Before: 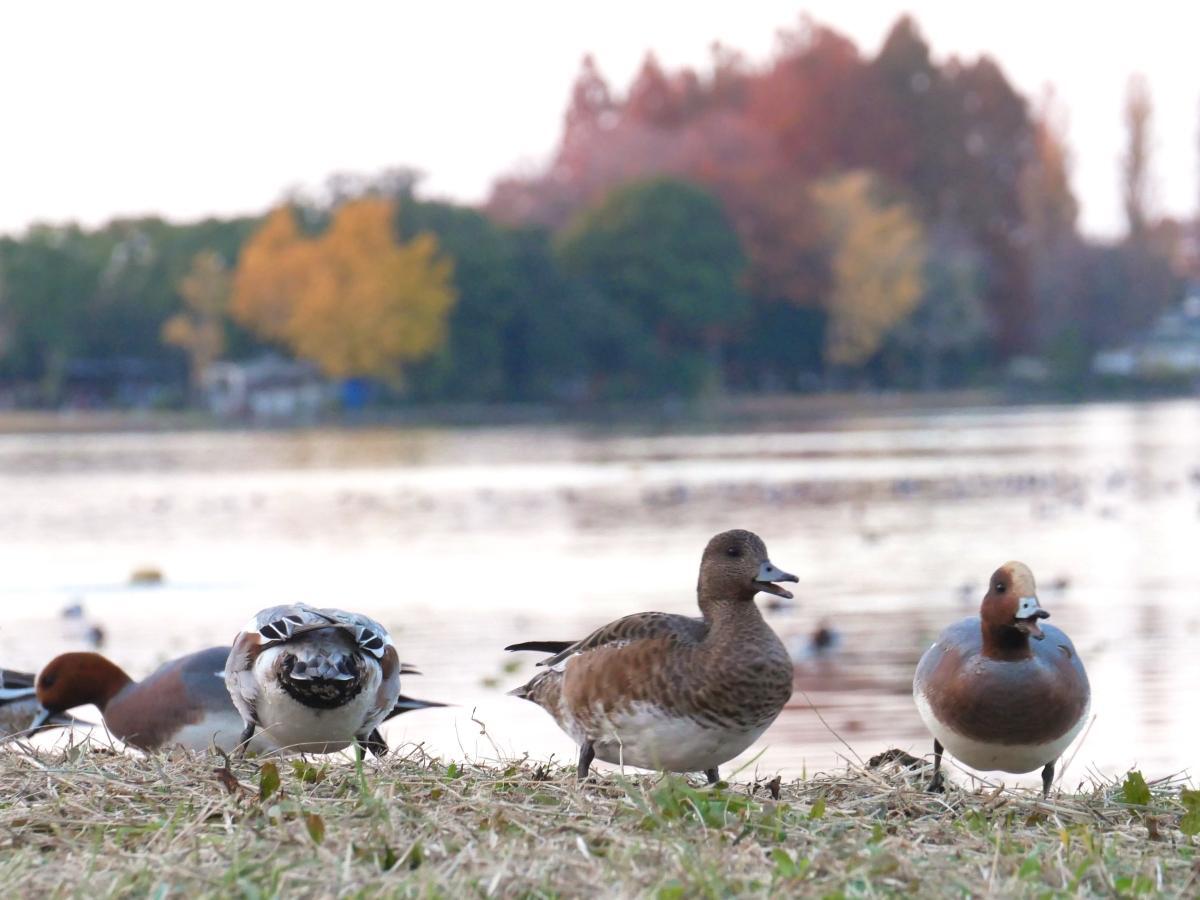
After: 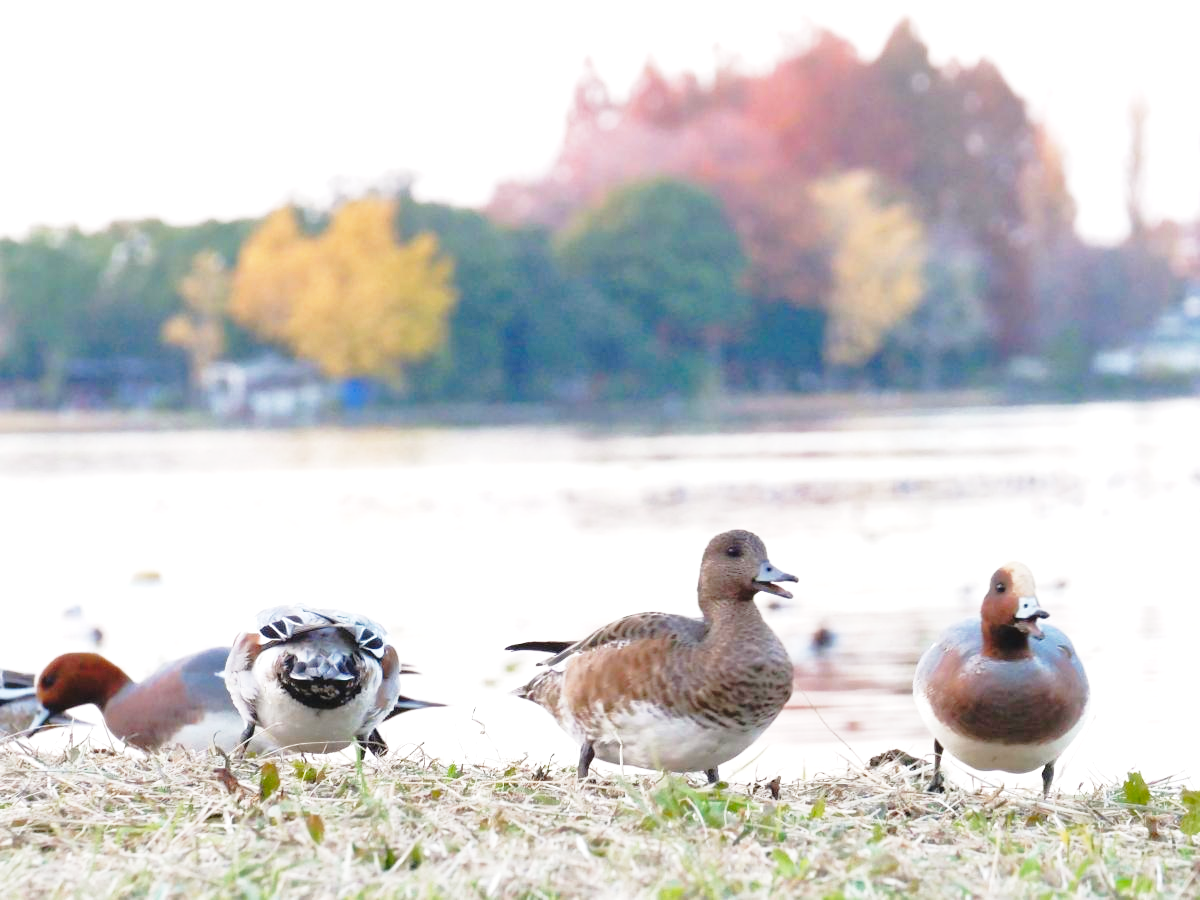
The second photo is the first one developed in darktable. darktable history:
white balance: emerald 1
exposure: exposure 0.722 EV, compensate highlight preservation false
base curve: curves: ch0 [(0, 0) (0.028, 0.03) (0.121, 0.232) (0.46, 0.748) (0.859, 0.968) (1, 1)], preserve colors none
shadows and highlights: shadows -20, white point adjustment -2, highlights -35
